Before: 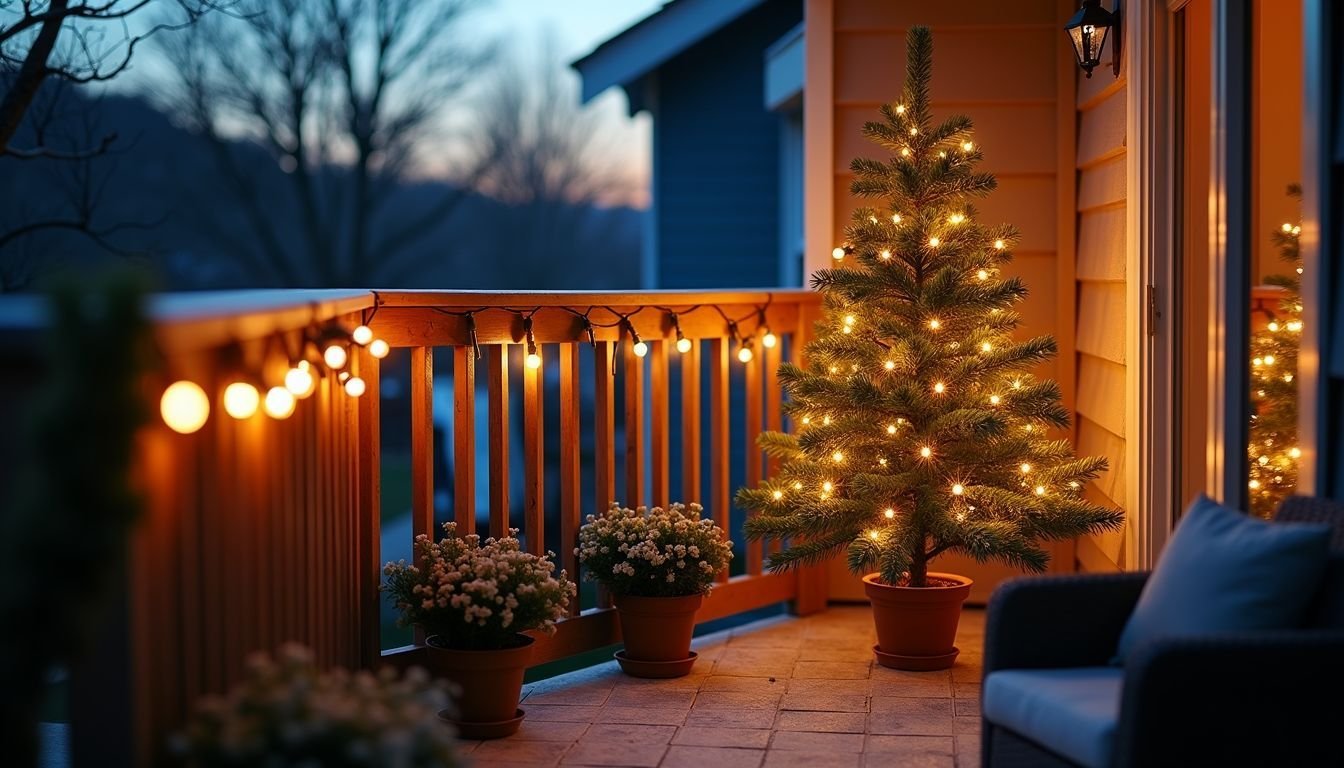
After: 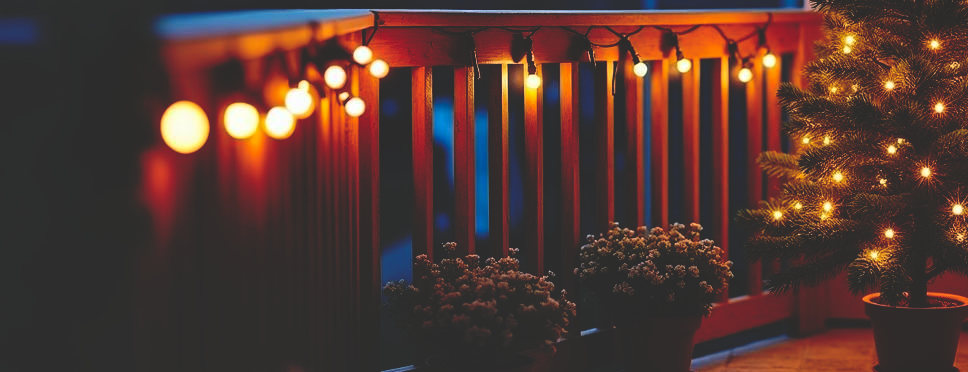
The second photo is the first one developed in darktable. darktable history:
color balance: on, module defaults
base curve: curves: ch0 [(0, 0.02) (0.083, 0.036) (1, 1)], preserve colors none
shadows and highlights: shadows 32, highlights -32, soften with gaussian
crop: top 36.498%, right 27.964%, bottom 14.995%
